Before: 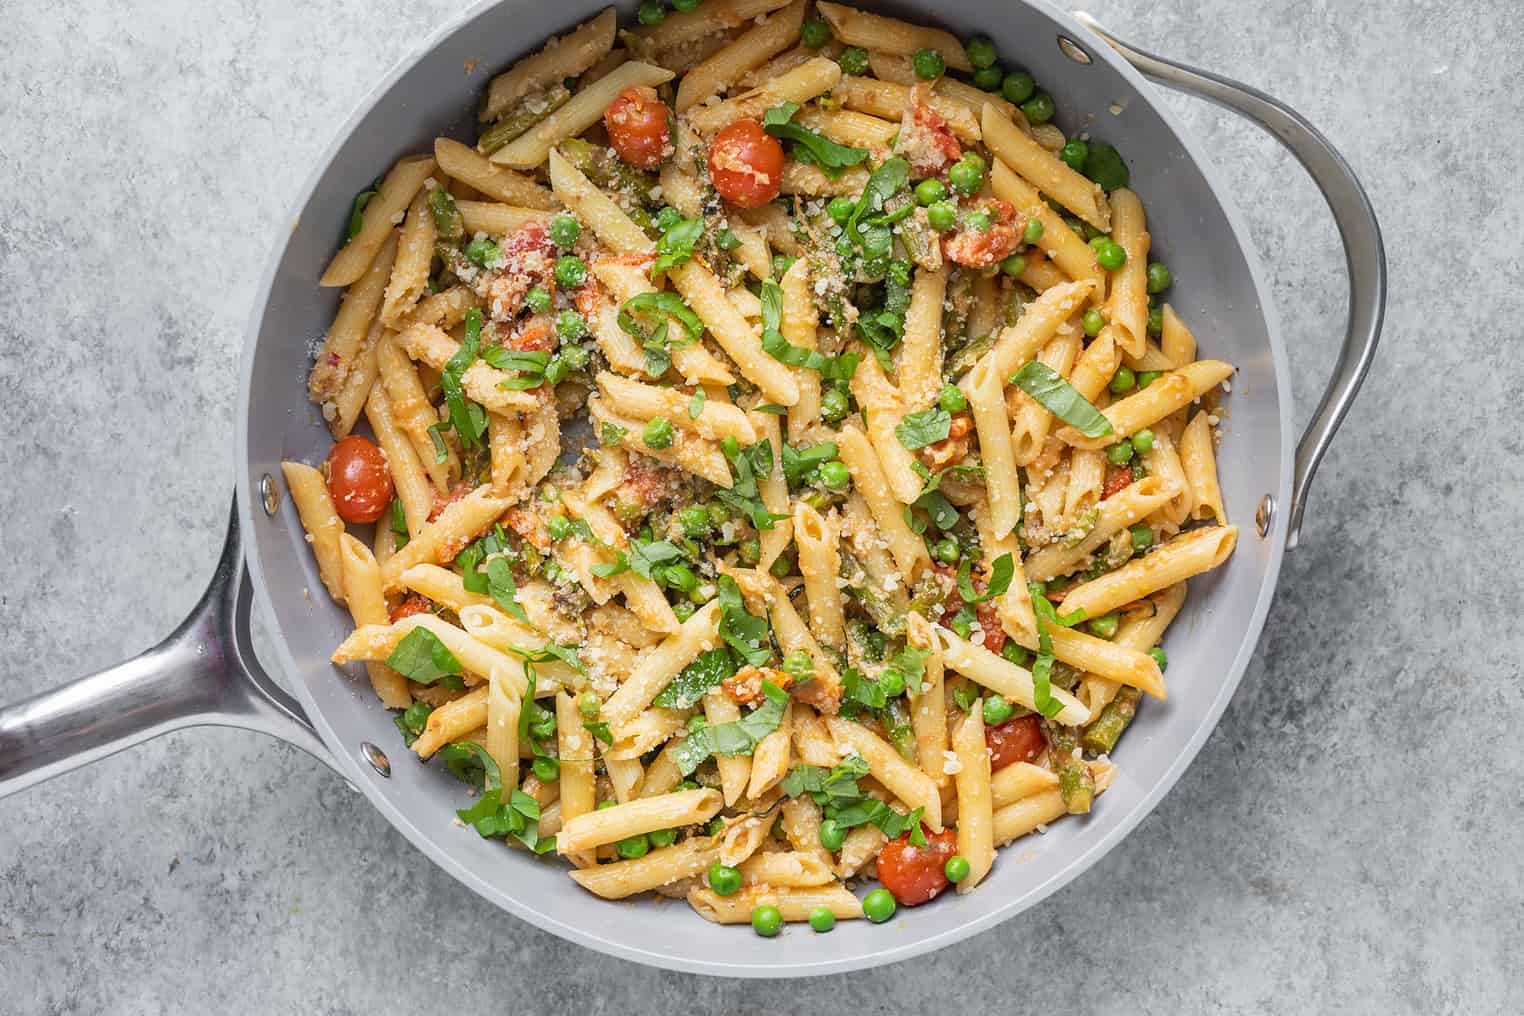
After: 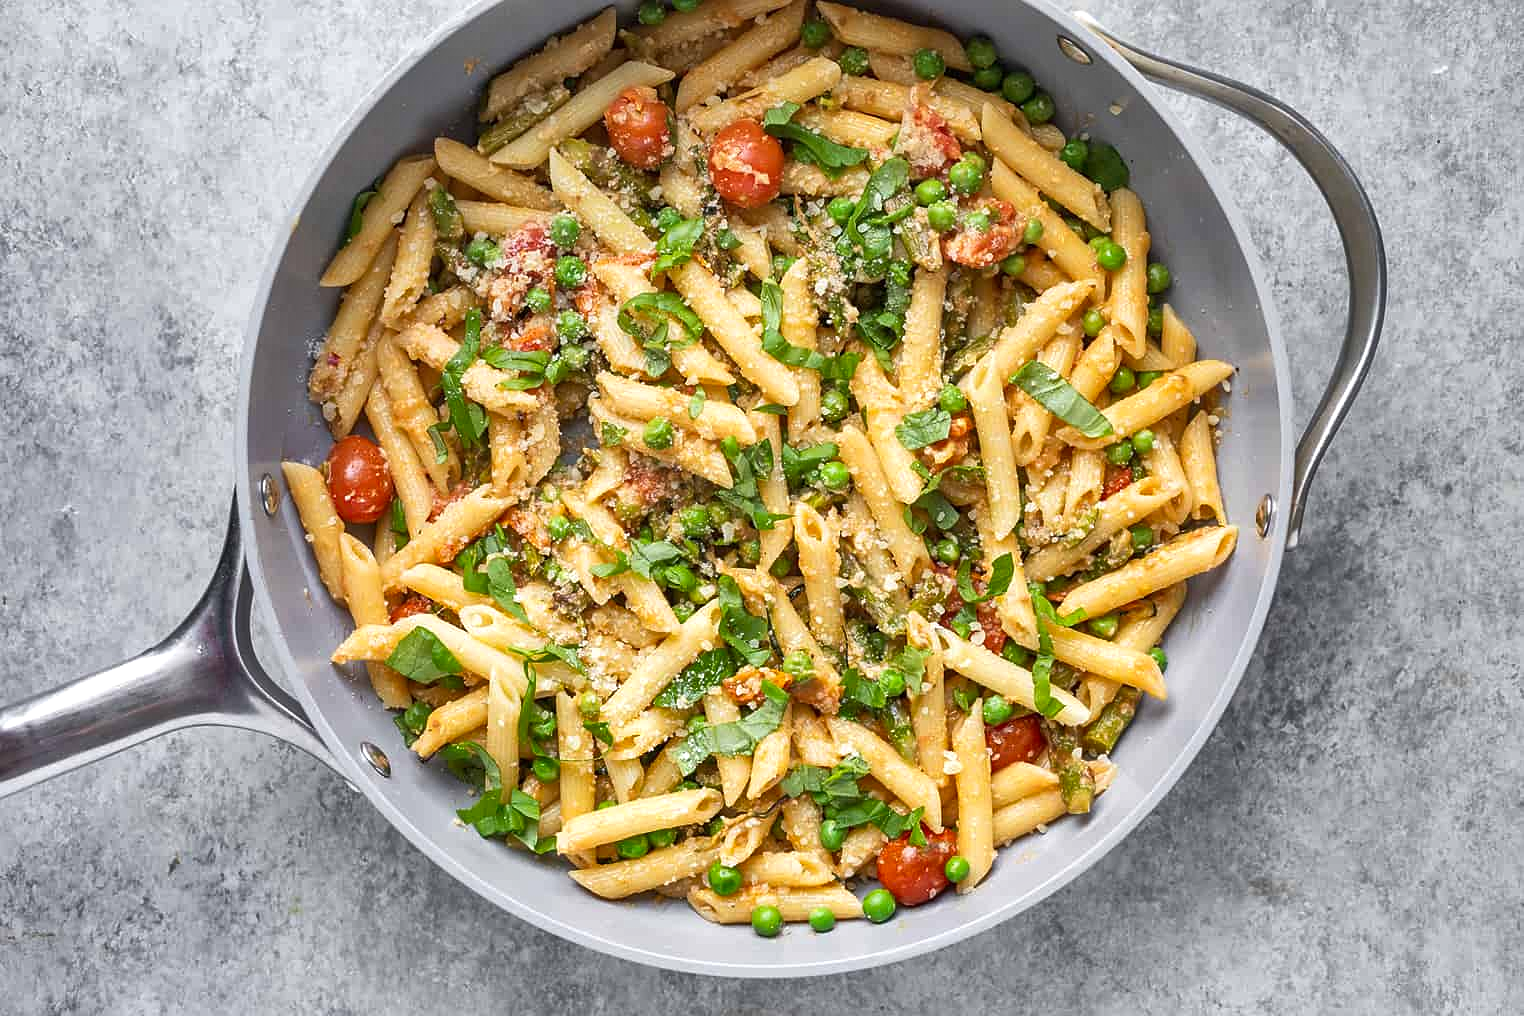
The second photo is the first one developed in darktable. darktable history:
shadows and highlights: highlights color adjustment 79.2%, soften with gaussian
local contrast: mode bilateral grid, contrast 20, coarseness 51, detail 120%, midtone range 0.2
exposure: black level correction 0, exposure 0.198 EV, compensate highlight preservation false
sharpen: radius 1.271, amount 0.303, threshold 0.08
